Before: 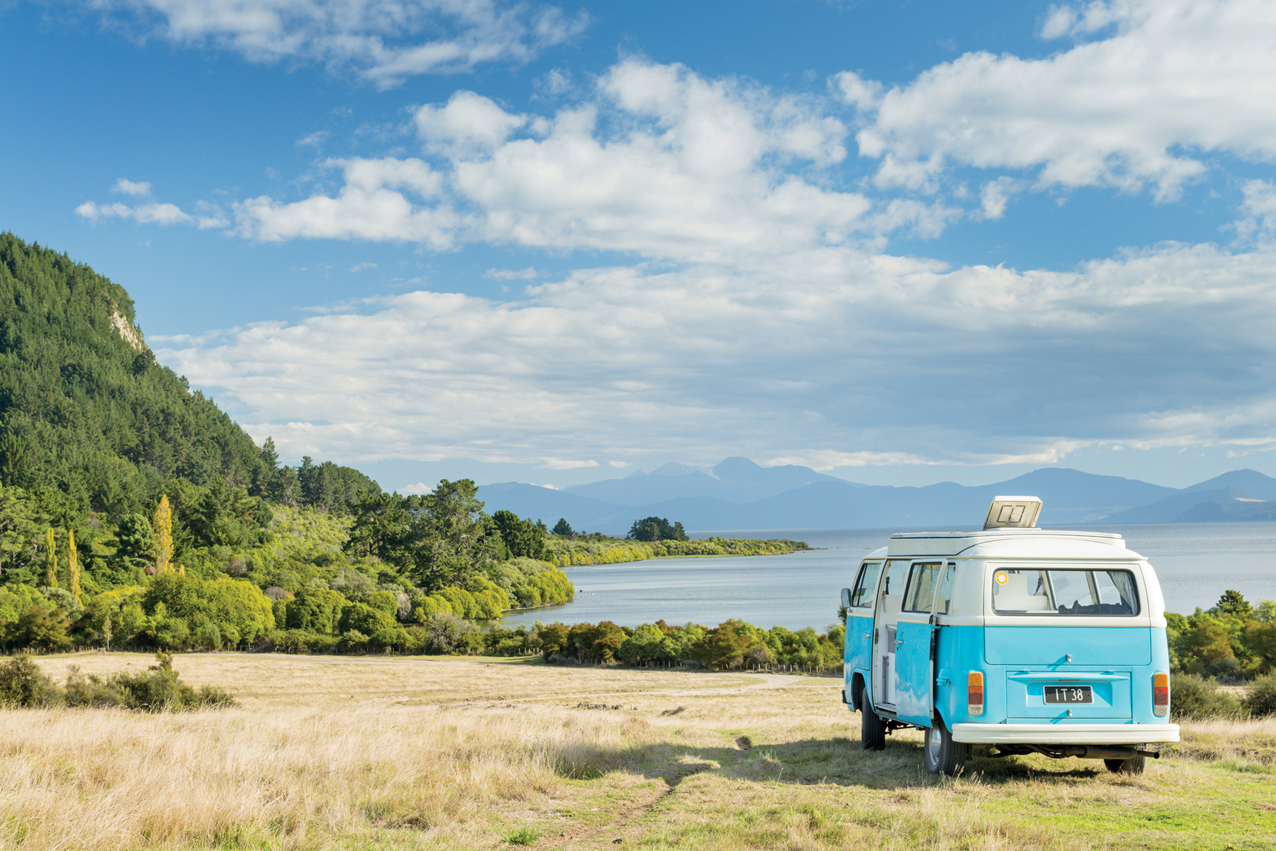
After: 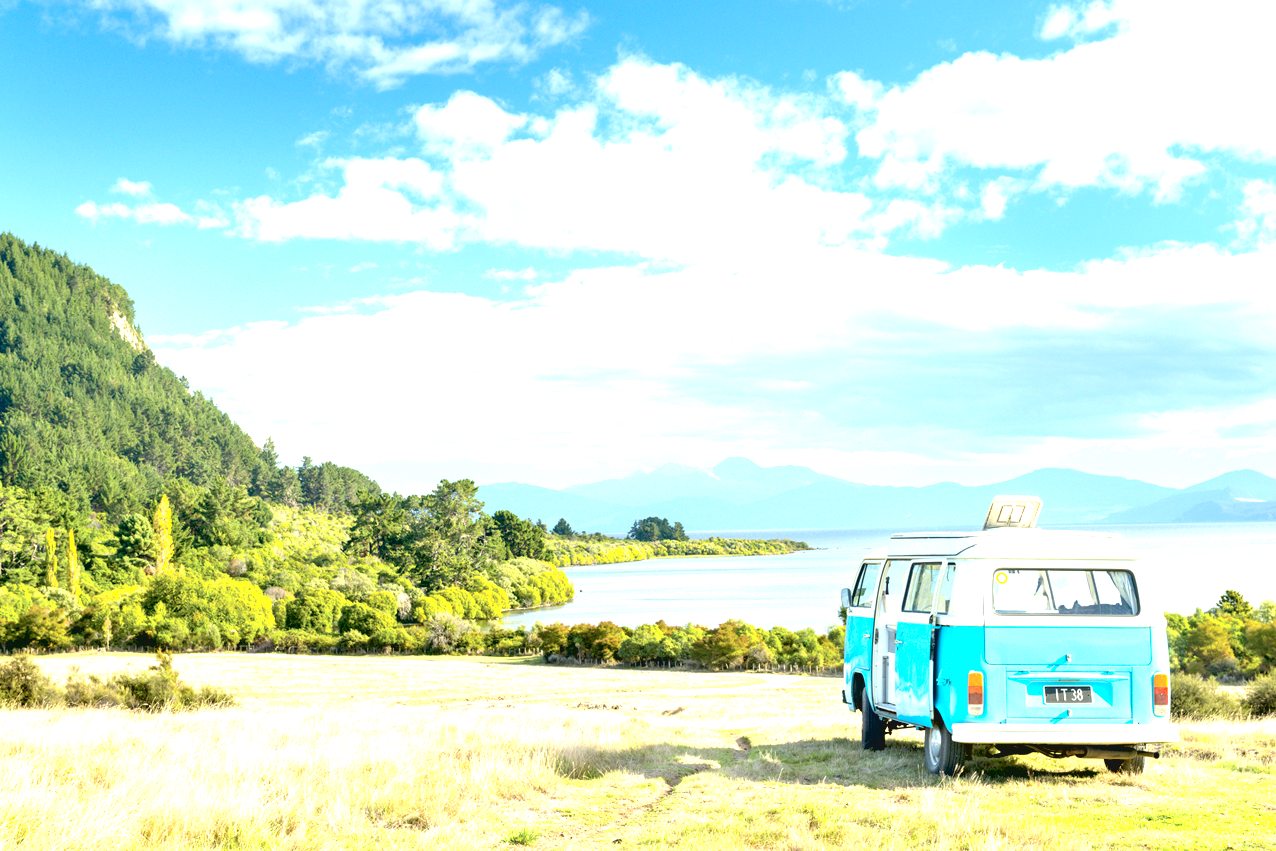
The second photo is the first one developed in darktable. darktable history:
exposure: black level correction 0.009, exposure 1.431 EV, compensate highlight preservation false
tone curve: curves: ch0 [(0, 0.068) (1, 0.961)], color space Lab, independent channels, preserve colors none
